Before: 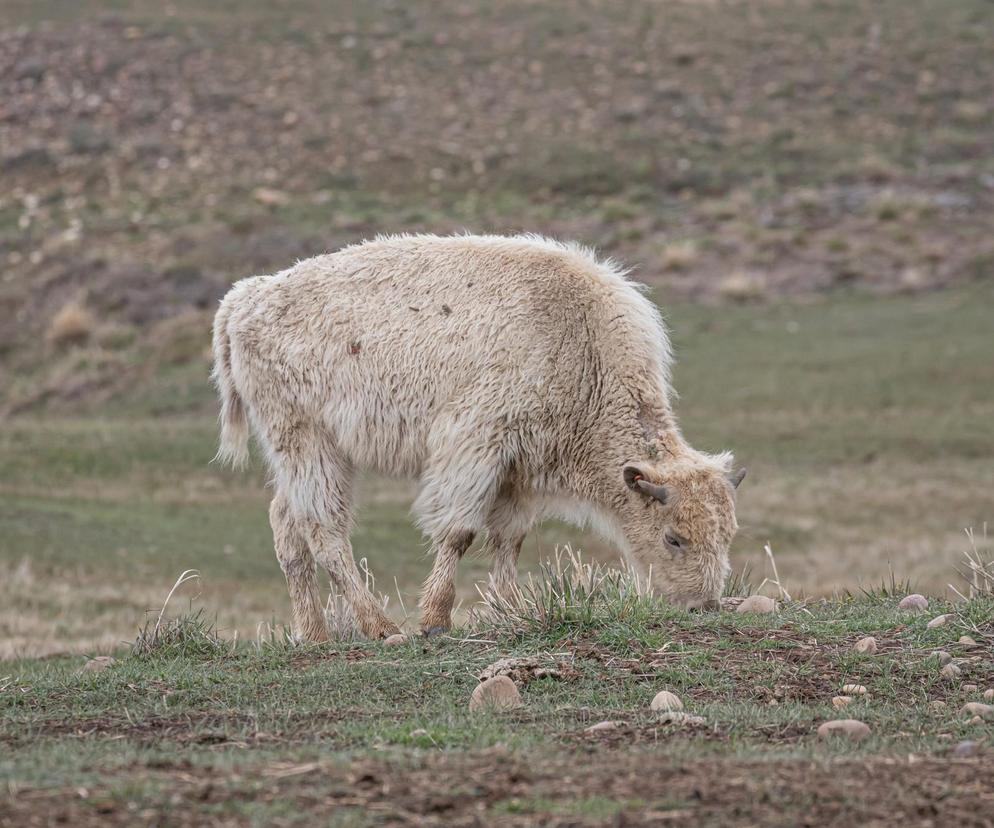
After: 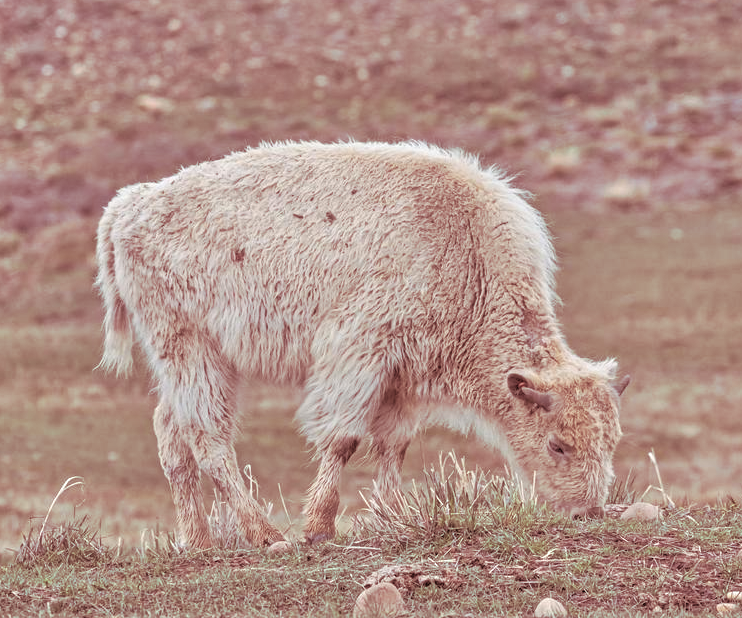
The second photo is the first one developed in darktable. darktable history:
crop and rotate: left 11.831%, top 11.346%, right 13.429%, bottom 13.899%
tone equalizer: -7 EV 0.15 EV, -6 EV 0.6 EV, -5 EV 1.15 EV, -4 EV 1.33 EV, -3 EV 1.15 EV, -2 EV 0.6 EV, -1 EV 0.15 EV, mask exposure compensation -0.5 EV
split-toning: highlights › hue 187.2°, highlights › saturation 0.83, balance -68.05, compress 56.43%
